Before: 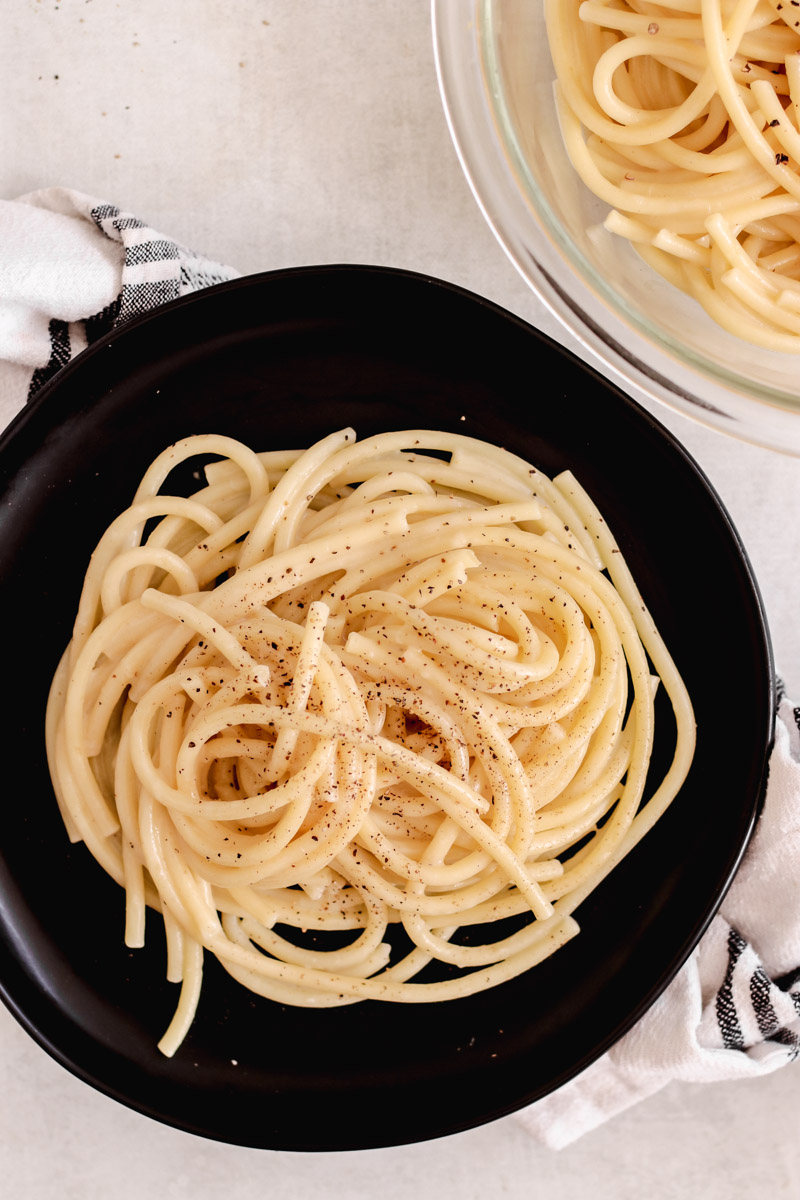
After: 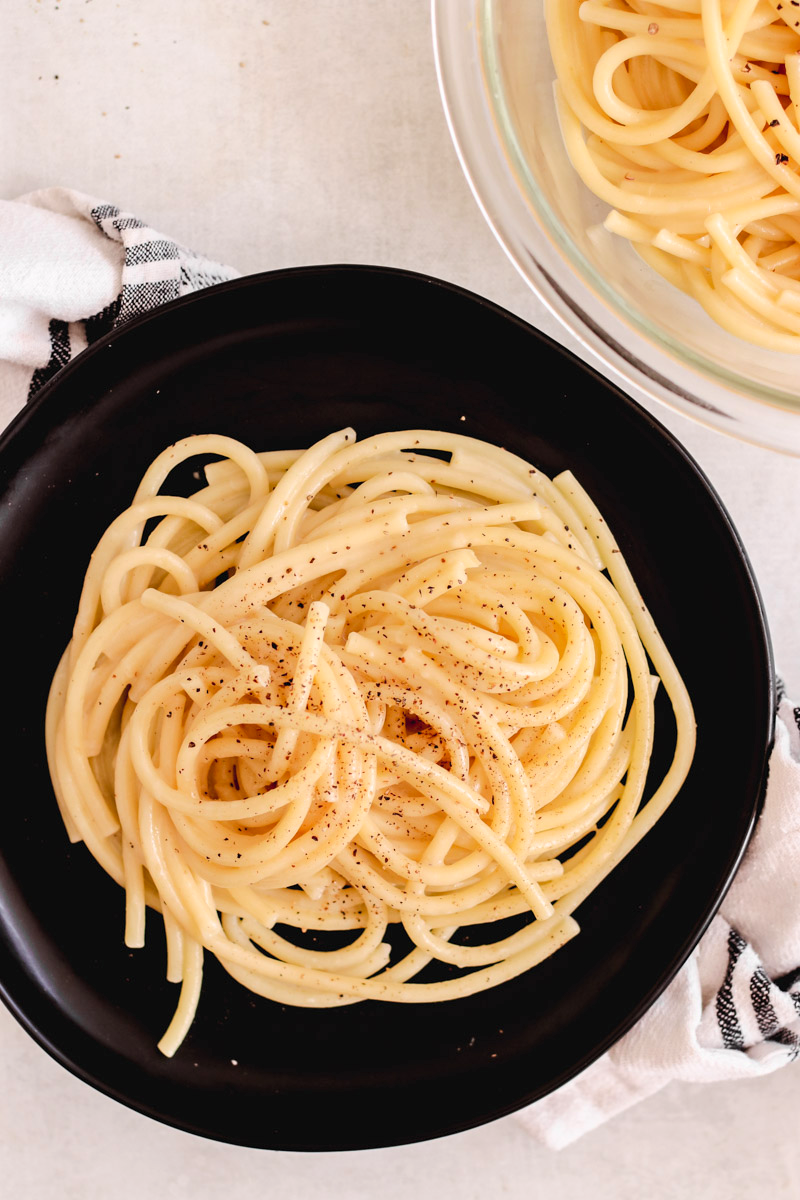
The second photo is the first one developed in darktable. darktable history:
contrast brightness saturation: brightness 0.088, saturation 0.193
